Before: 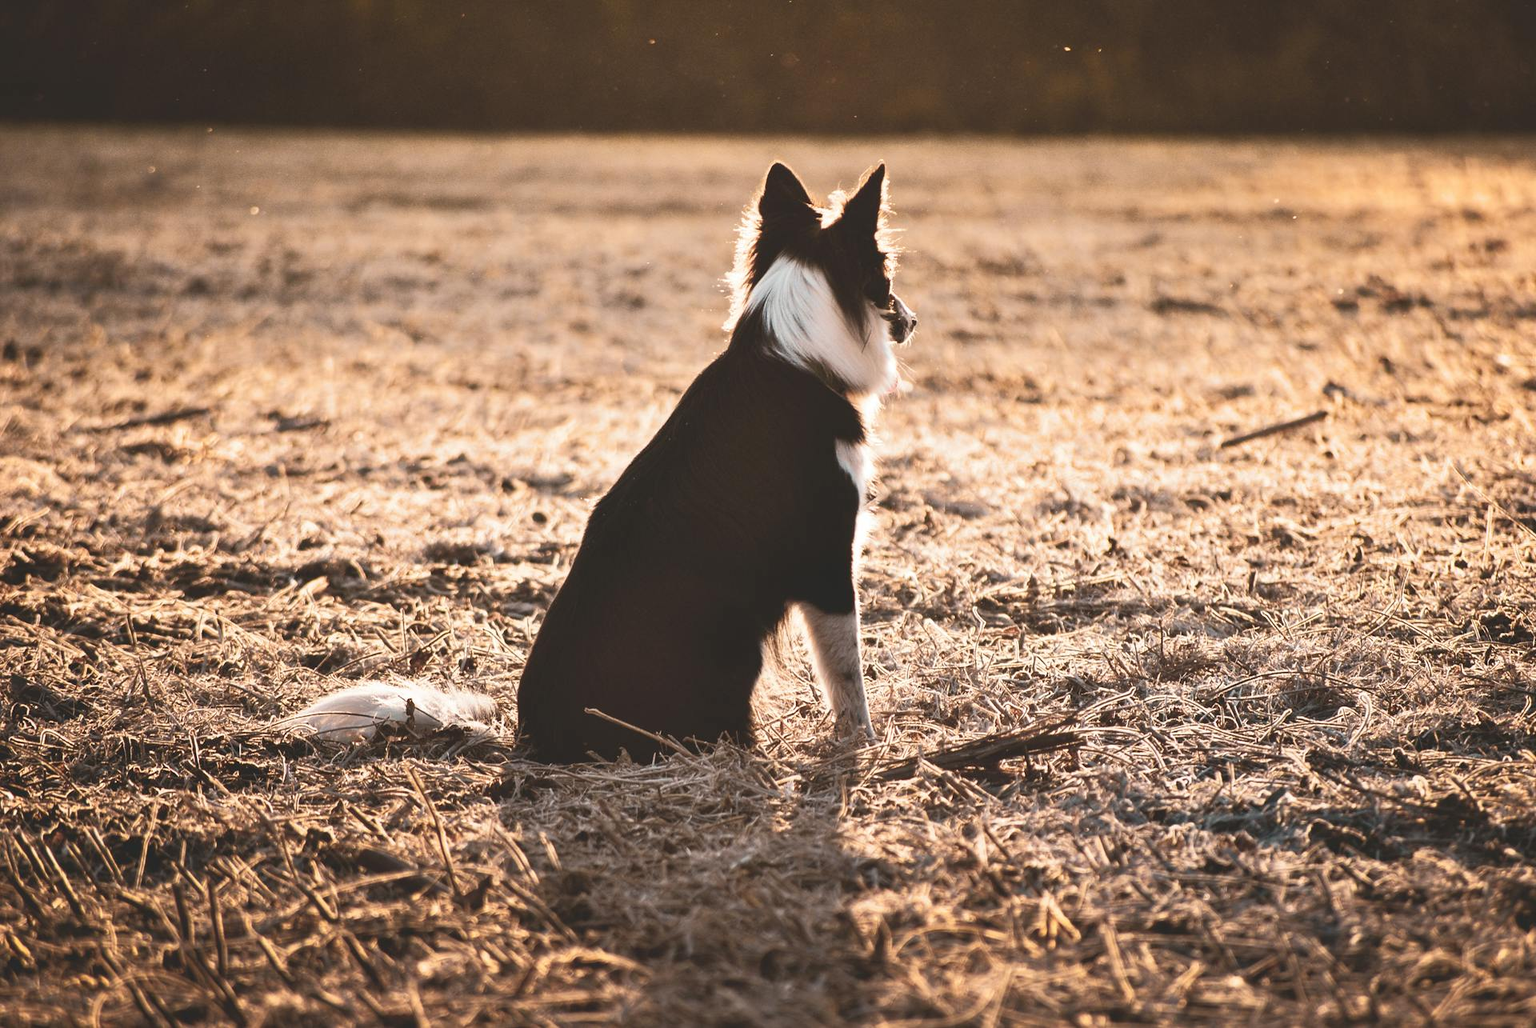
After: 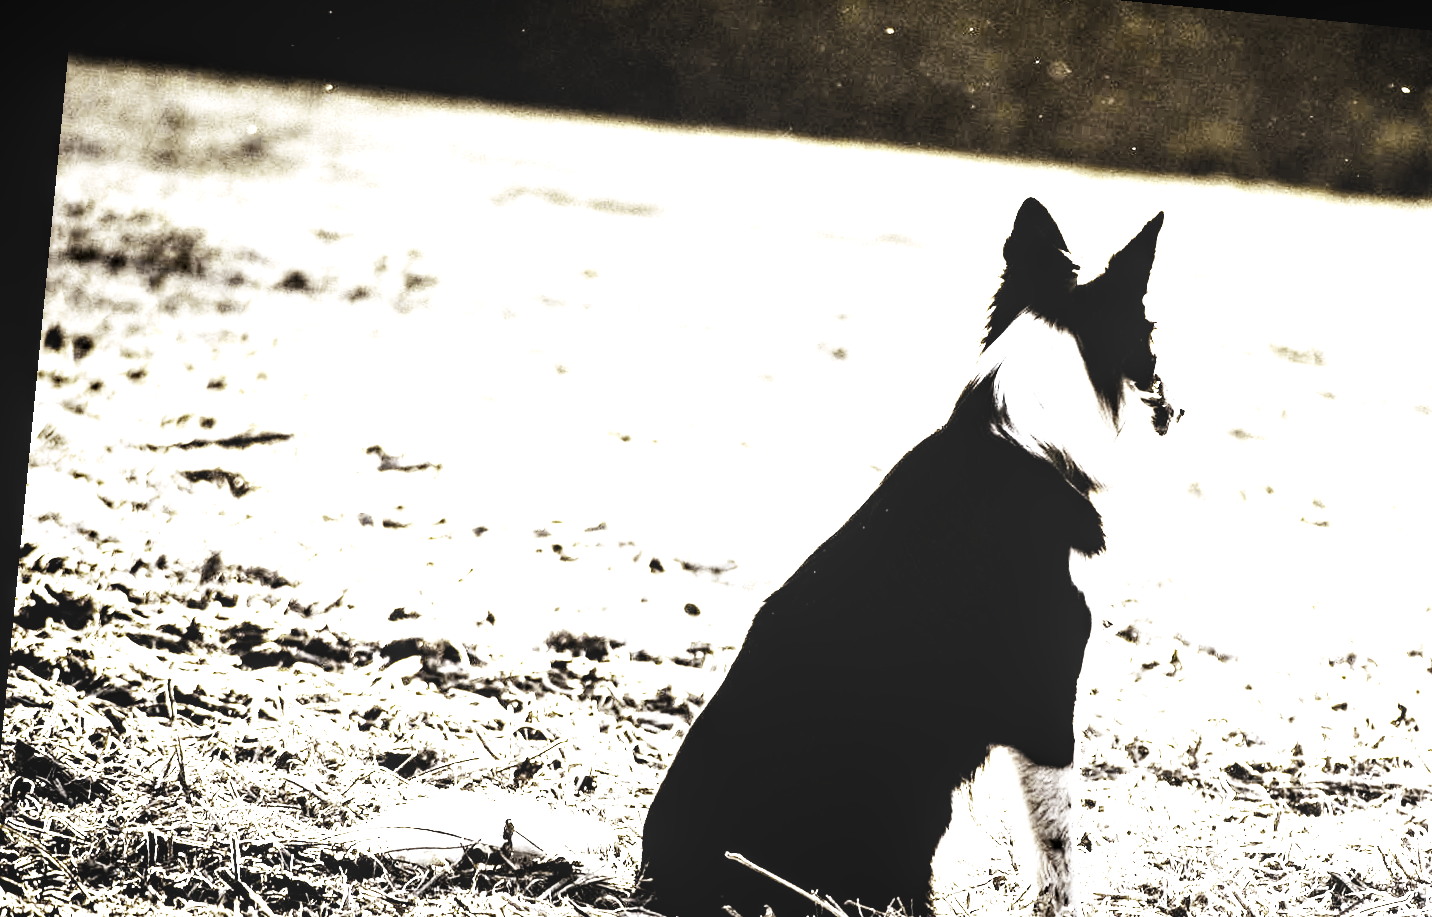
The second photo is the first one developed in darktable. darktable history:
levels: levels [0.721, 0.937, 0.997]
exposure: black level correction 0, exposure 2.295 EV, compensate highlight preservation false
crop and rotate: angle -5.56°, left 1.996%, top 6.826%, right 27.645%, bottom 30.55%
contrast brightness saturation: brightness 0.29
local contrast: on, module defaults
base curve: curves: ch0 [(0, 0) (0.007, 0.004) (0.027, 0.03) (0.046, 0.07) (0.207, 0.54) (0.442, 0.872) (0.673, 0.972) (1, 1)], preserve colors none
color balance rgb: power › hue 72.75°, linear chroma grading › global chroma 49.613%, perceptual saturation grading › global saturation 20%, perceptual saturation grading › highlights -49.37%, perceptual saturation grading › shadows 25.137%, global vibrance 20%
